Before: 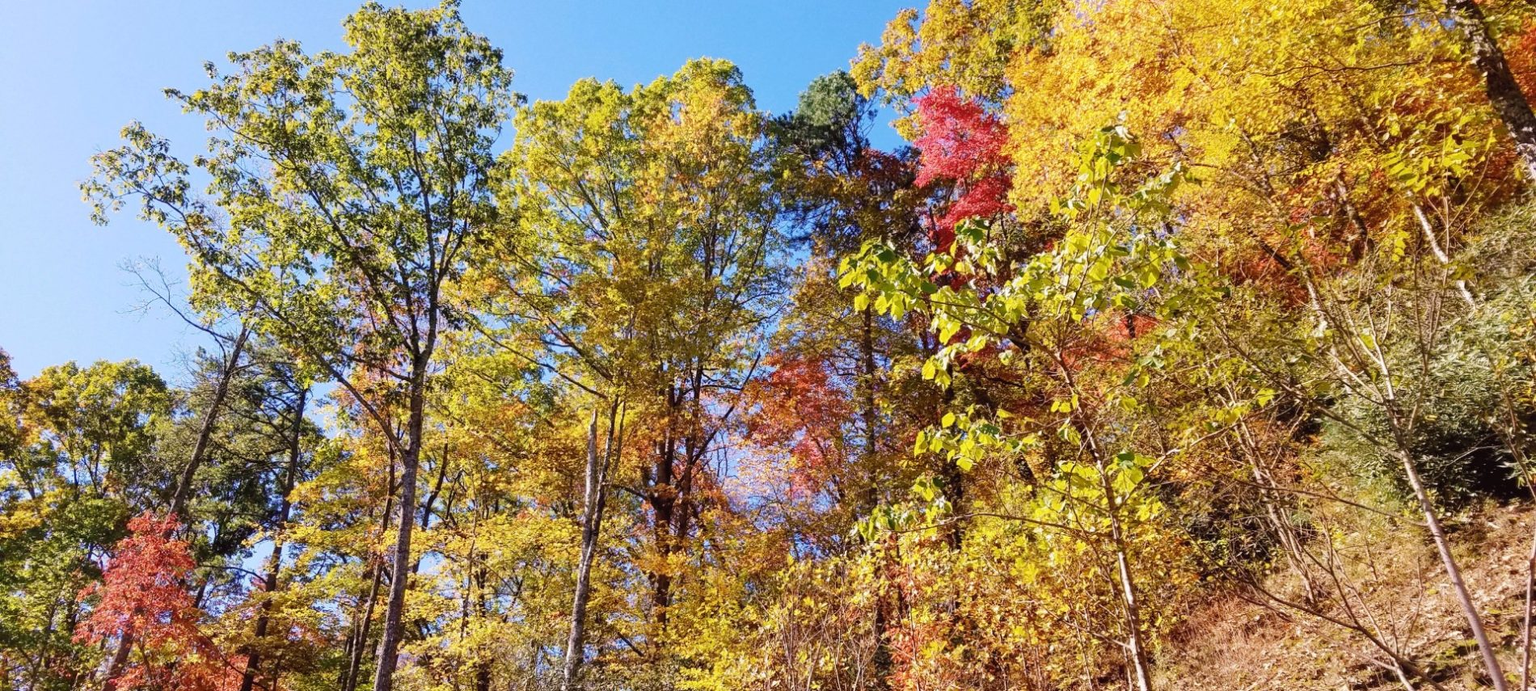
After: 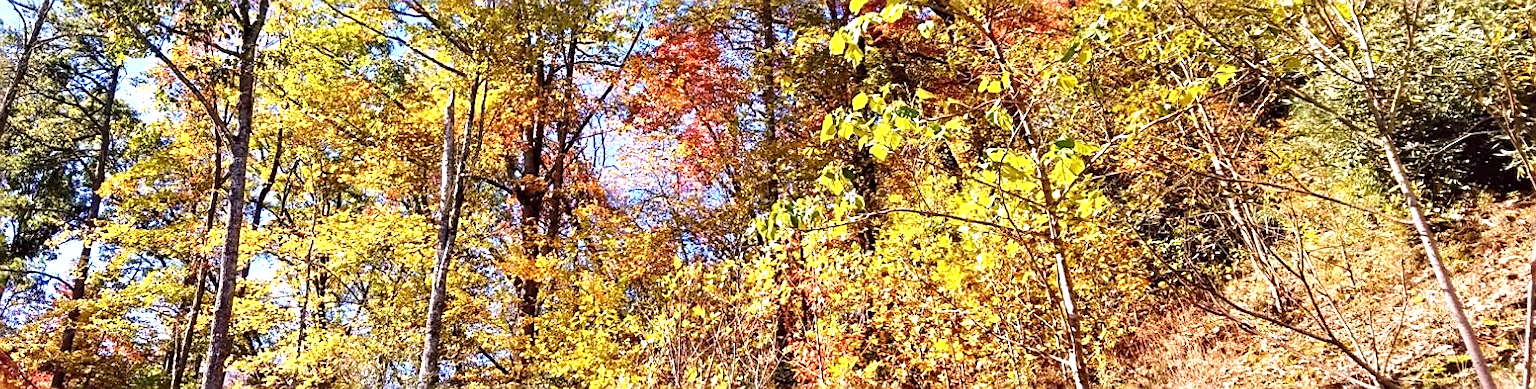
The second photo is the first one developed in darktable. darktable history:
crop and rotate: left 13.306%, top 48.129%, bottom 2.928%
contrast equalizer: octaves 7, y [[0.6 ×6], [0.55 ×6], [0 ×6], [0 ×6], [0 ×6]], mix 0.3
sharpen: on, module defaults
exposure: black level correction 0, exposure 0.7 EV, compensate exposure bias true, compensate highlight preservation false
